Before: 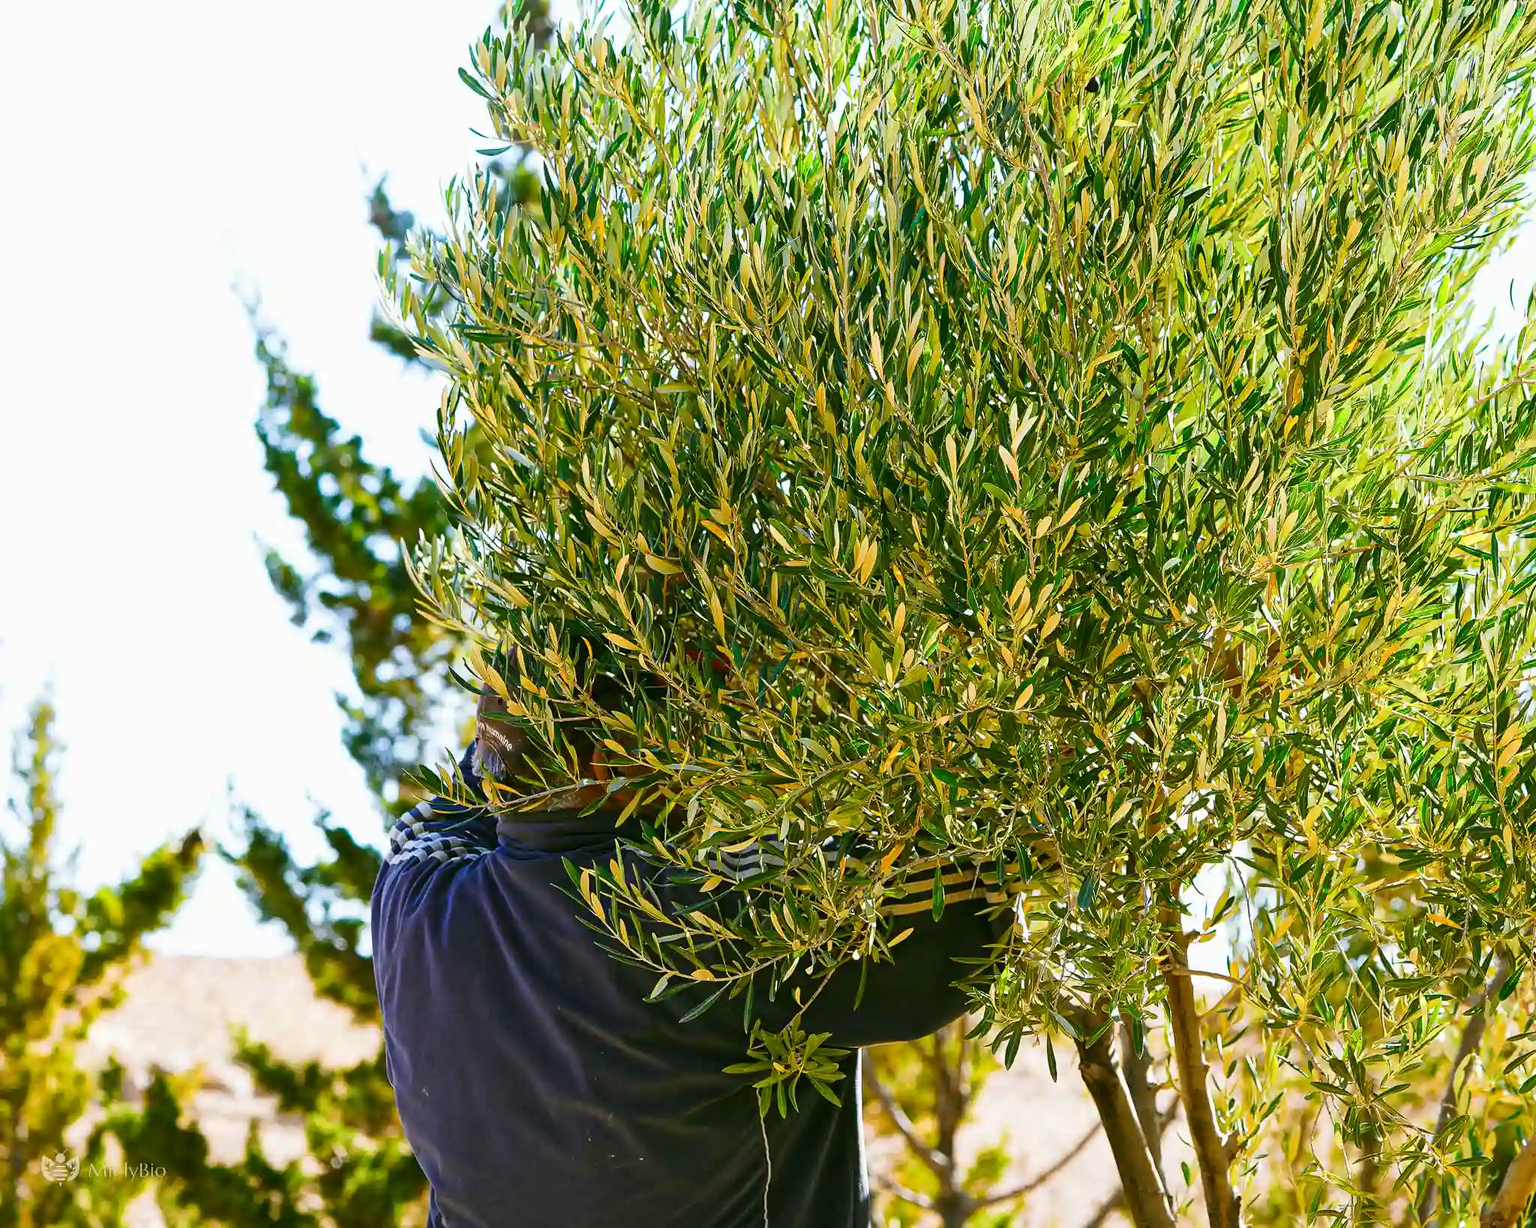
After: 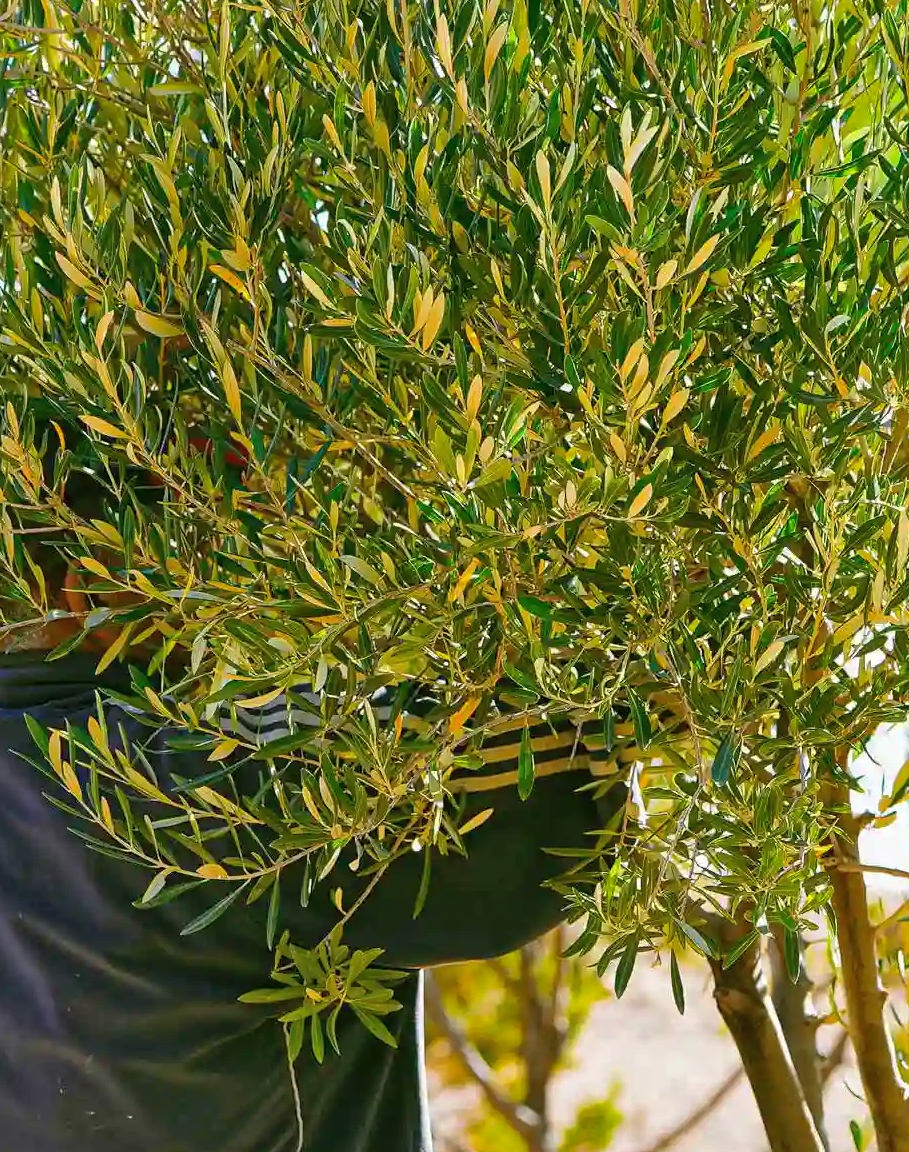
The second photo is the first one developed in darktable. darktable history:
tone equalizer: on, module defaults
shadows and highlights: on, module defaults
crop: left 35.432%, top 26.233%, right 20.145%, bottom 3.432%
